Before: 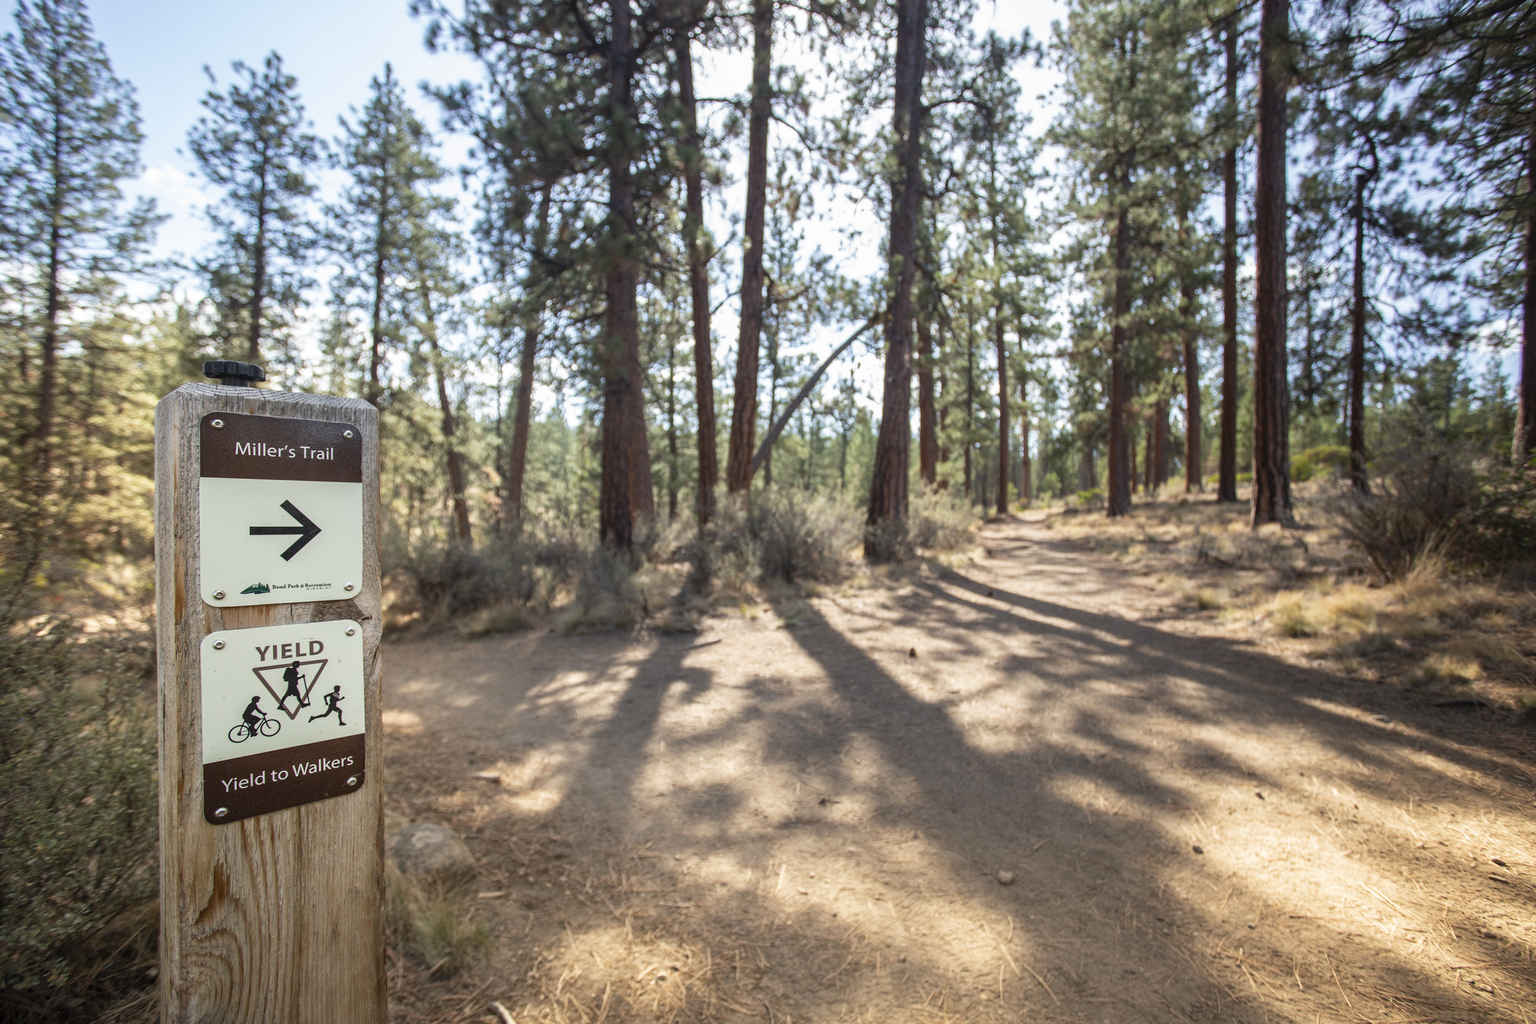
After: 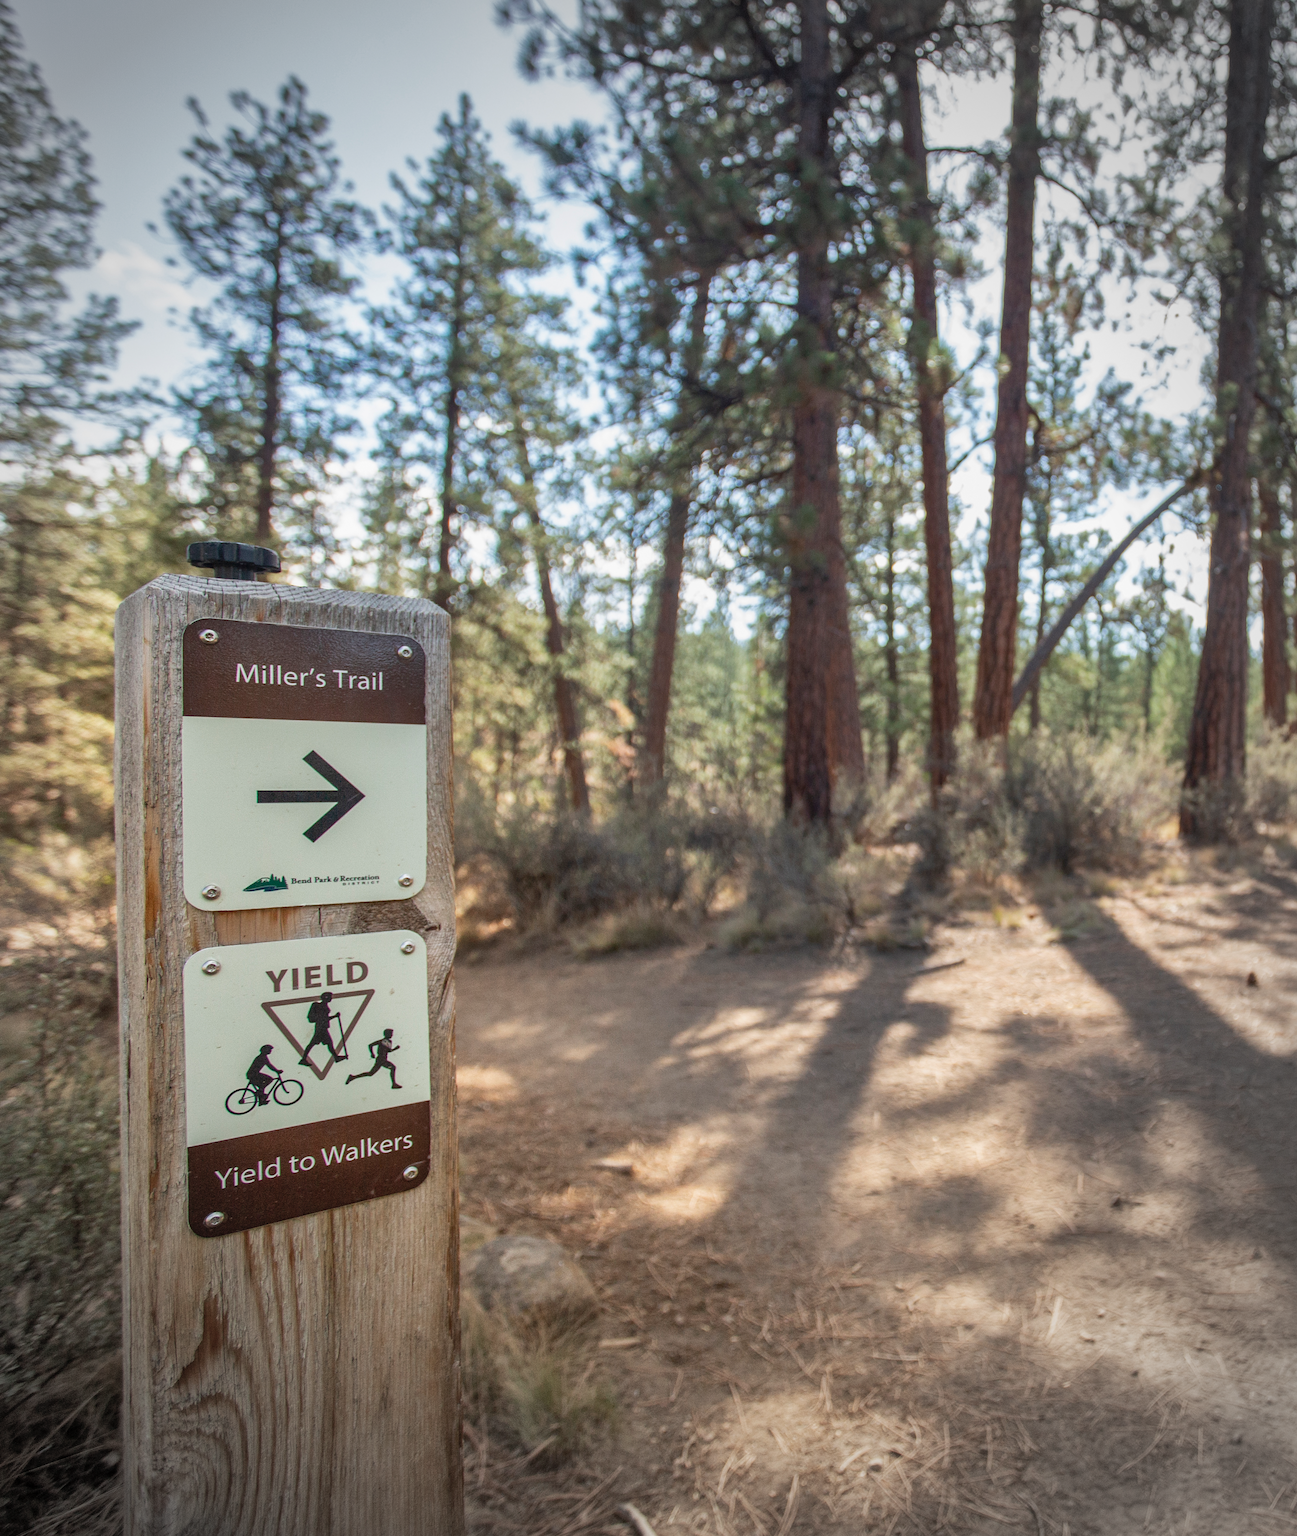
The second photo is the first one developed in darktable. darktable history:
exposure: exposure -0.05 EV
shadows and highlights: on, module defaults
vignetting: fall-off start 67.15%, brightness -0.442, saturation -0.691, width/height ratio 1.011, unbound false
crop: left 5.114%, right 38.589%
